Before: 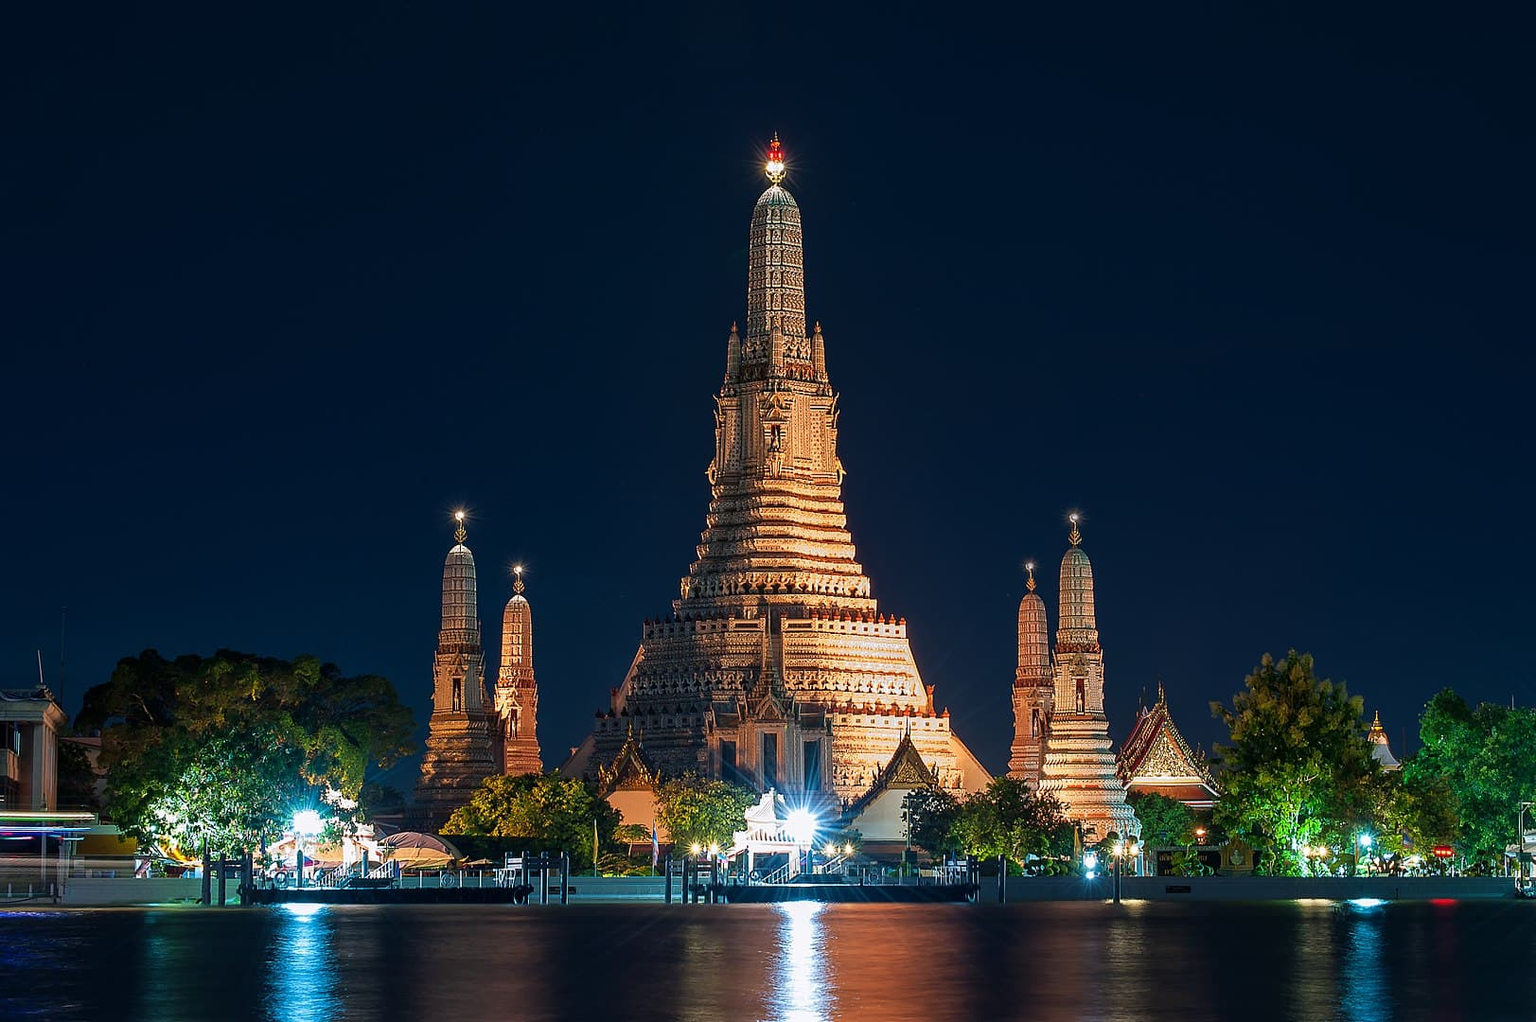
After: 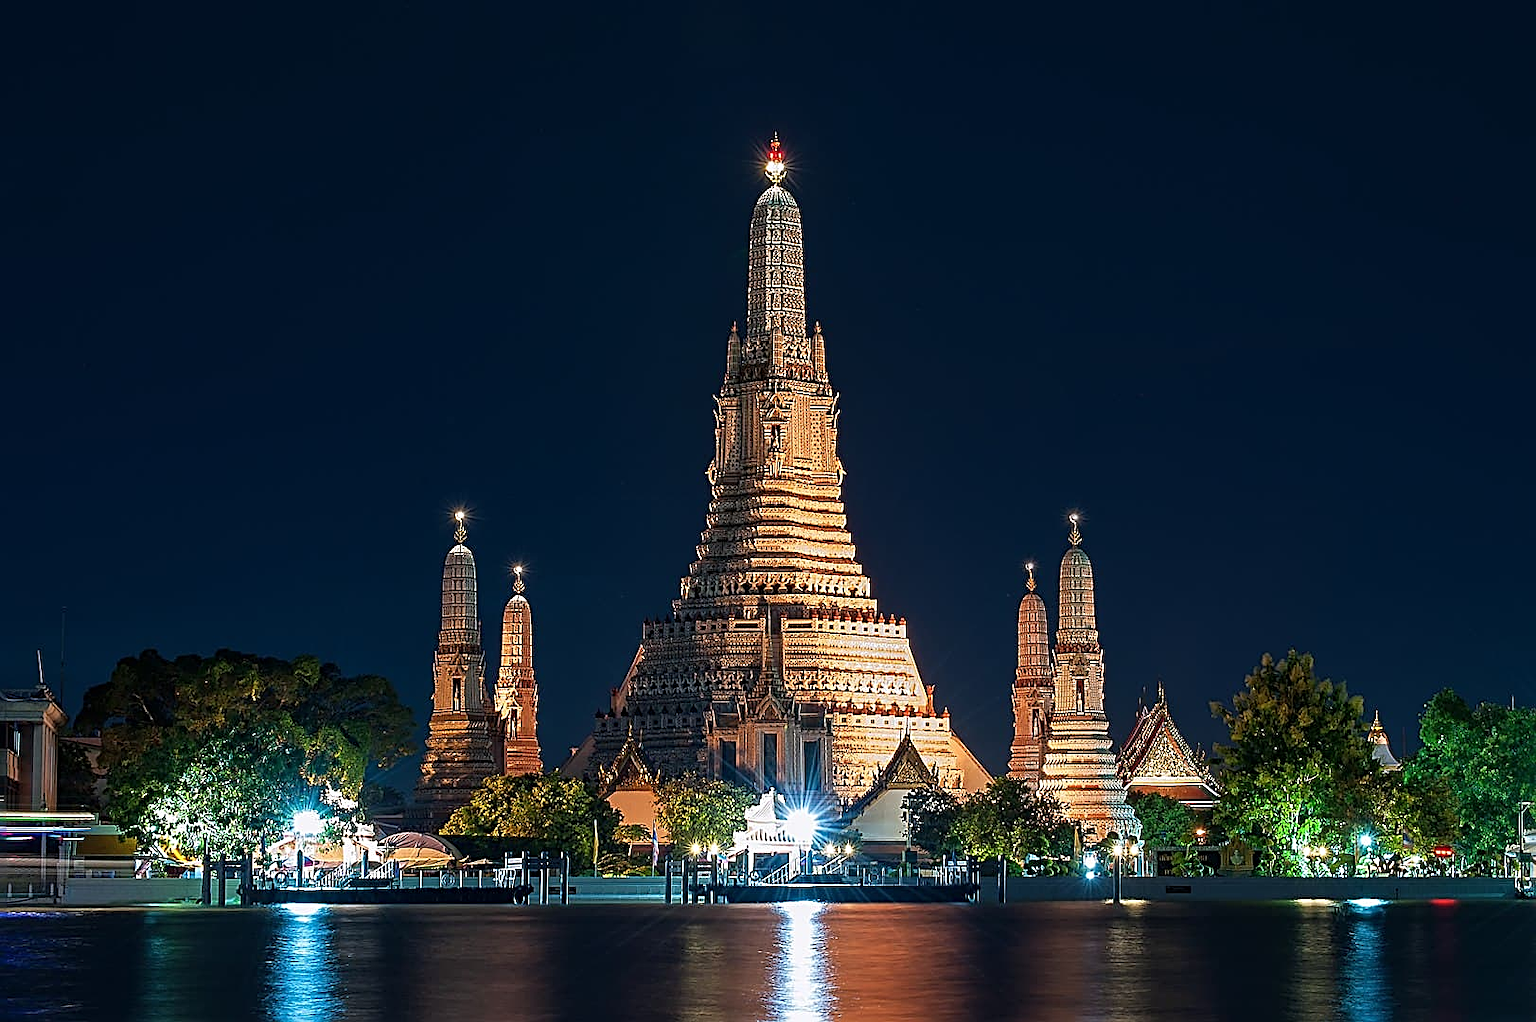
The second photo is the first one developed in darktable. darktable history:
sharpen: radius 2.696, amount 0.67
